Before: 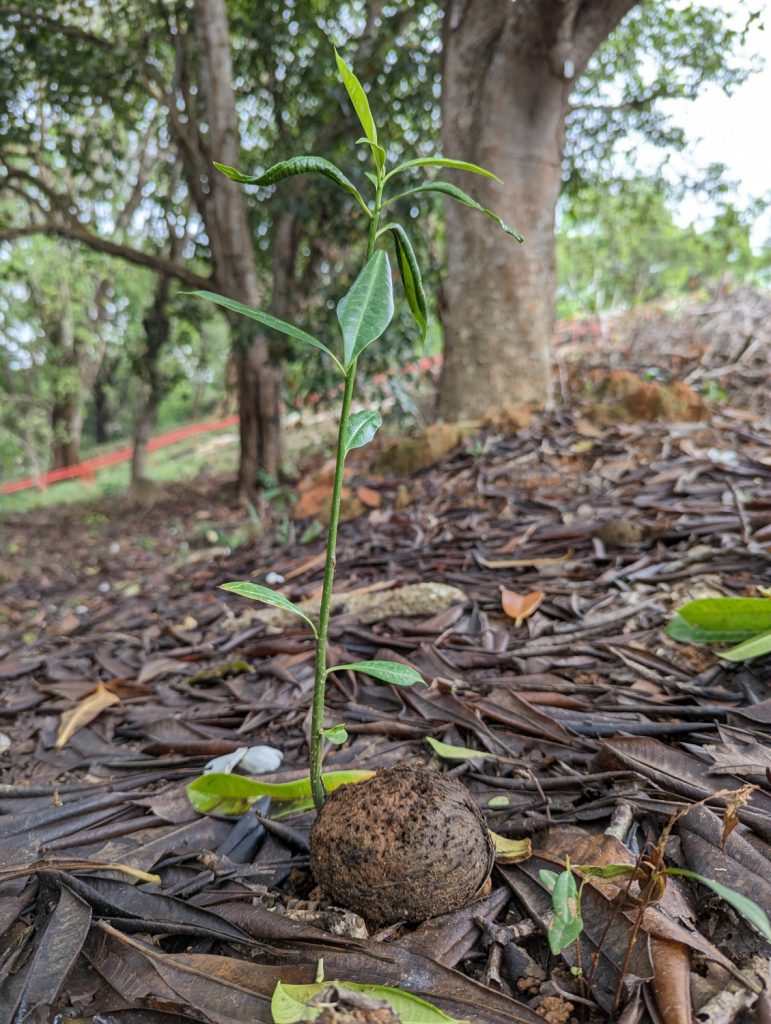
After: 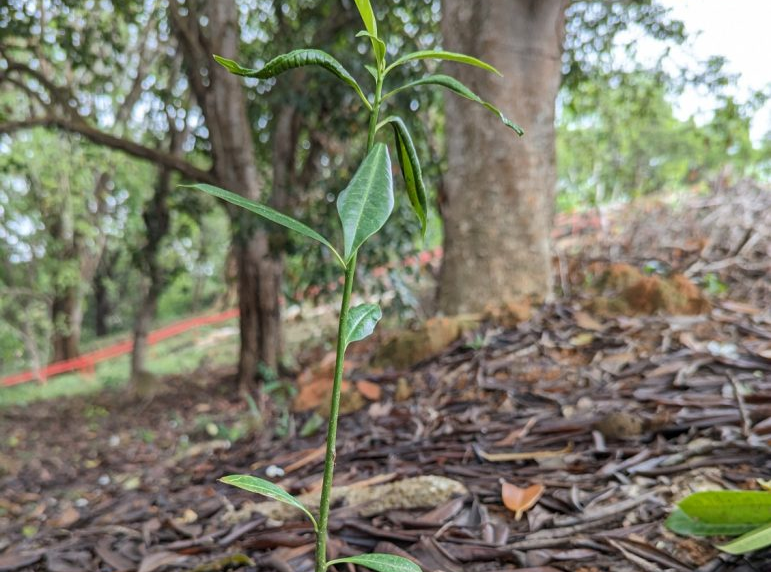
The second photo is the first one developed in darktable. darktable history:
crop and rotate: top 10.473%, bottom 33.618%
